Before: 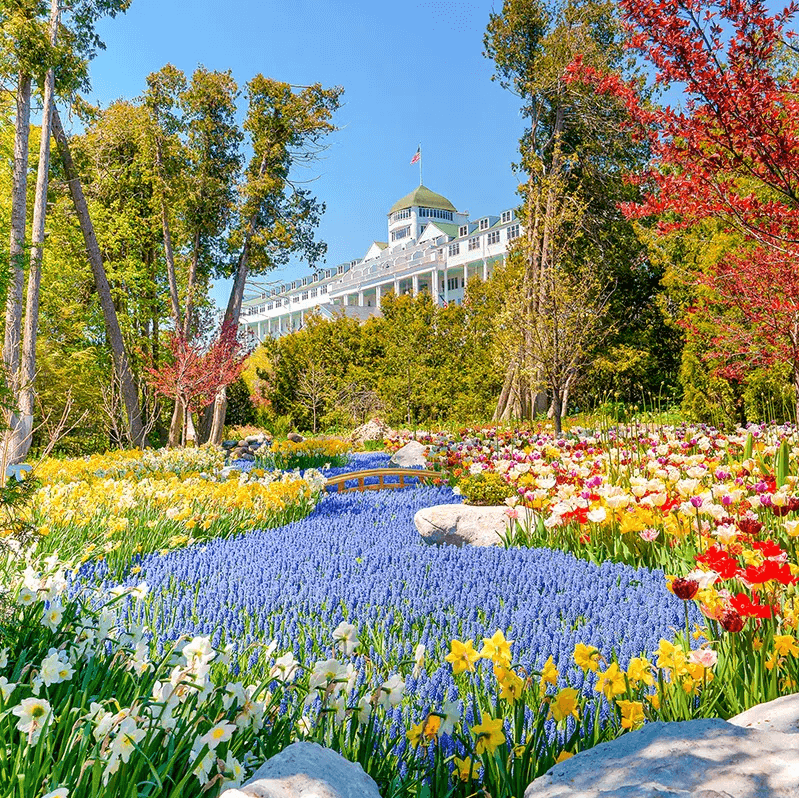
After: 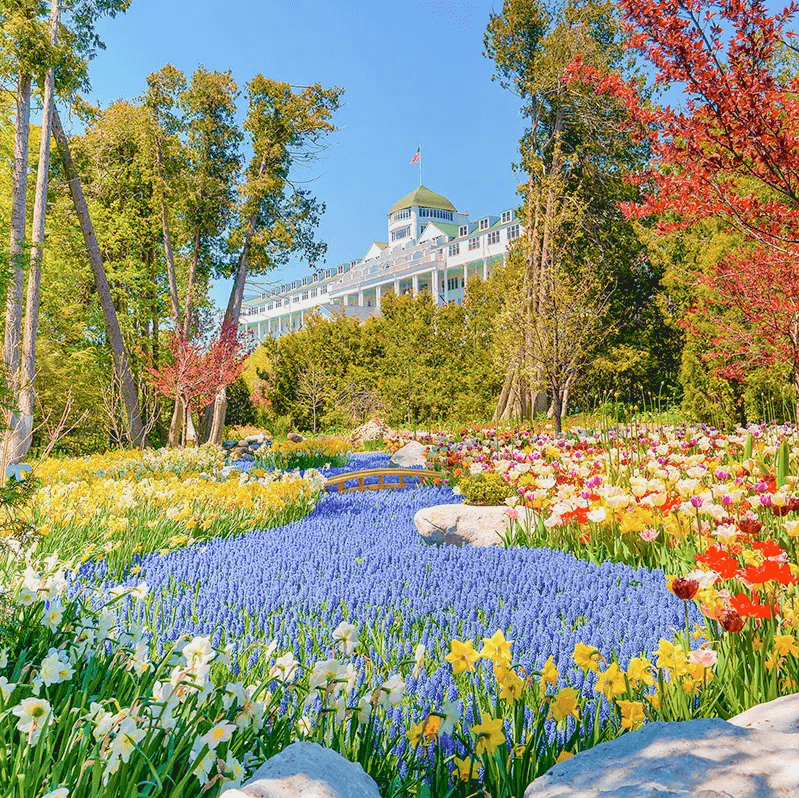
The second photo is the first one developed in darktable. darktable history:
exposure: black level correction 0.009, exposure 0.122 EV, compensate highlight preservation false
velvia: on, module defaults
contrast brightness saturation: contrast -0.168, brightness 0.05, saturation -0.138
